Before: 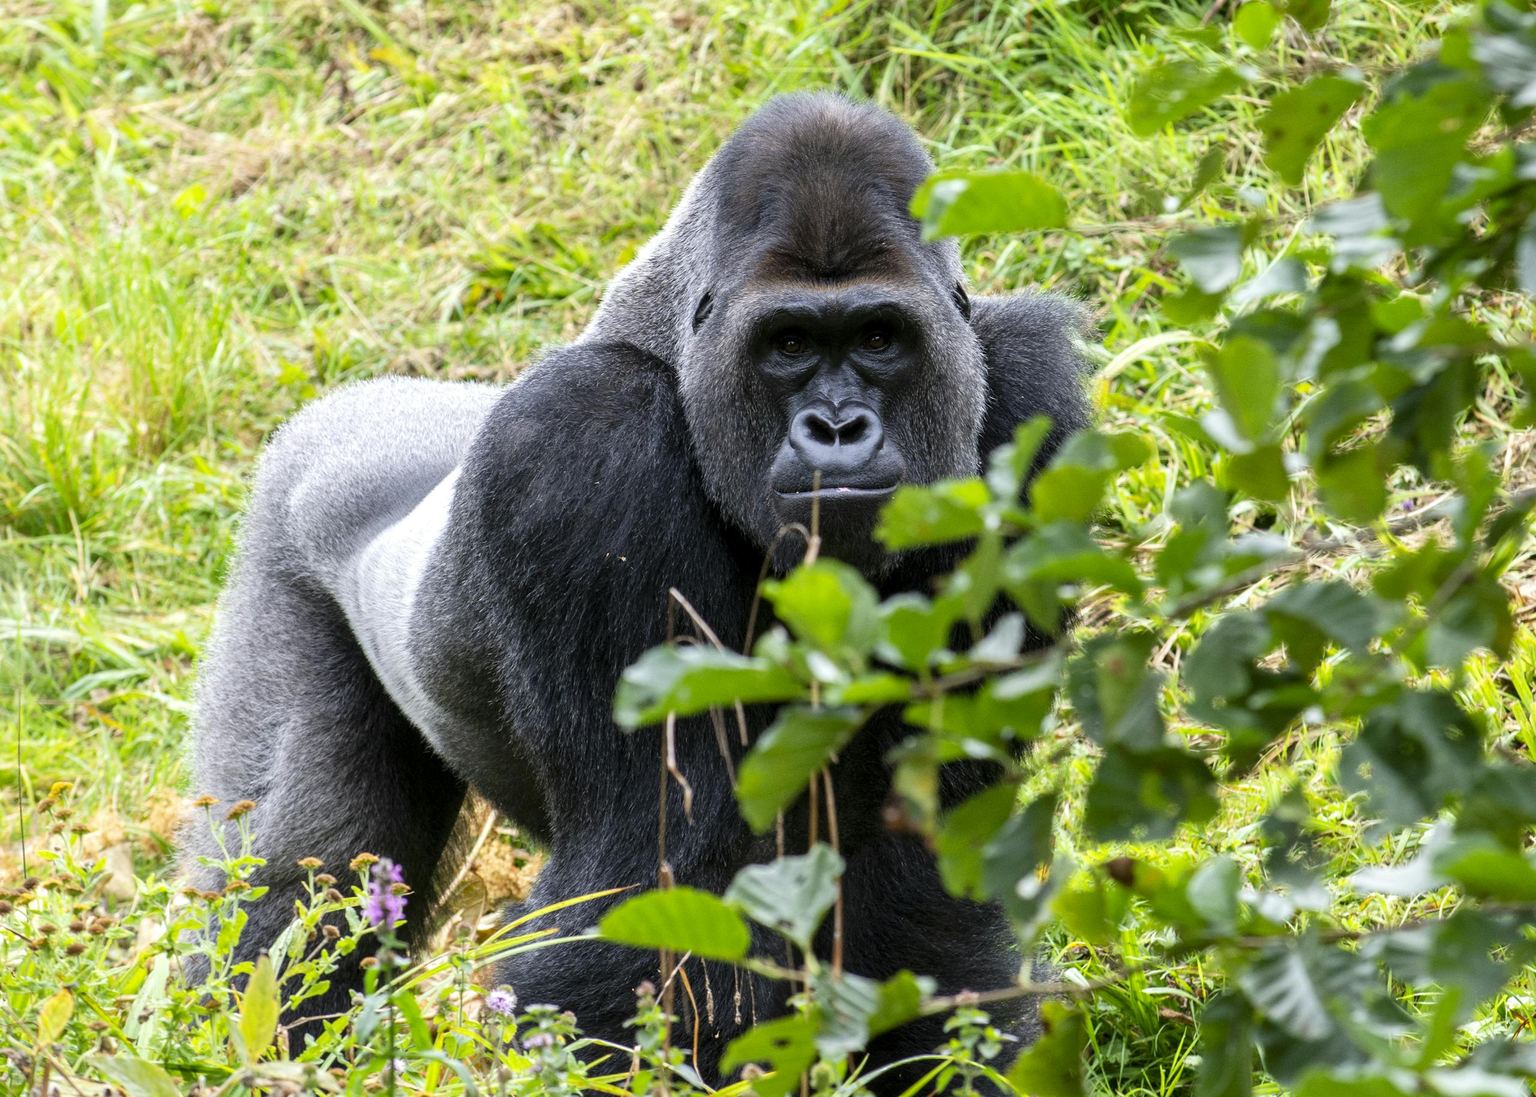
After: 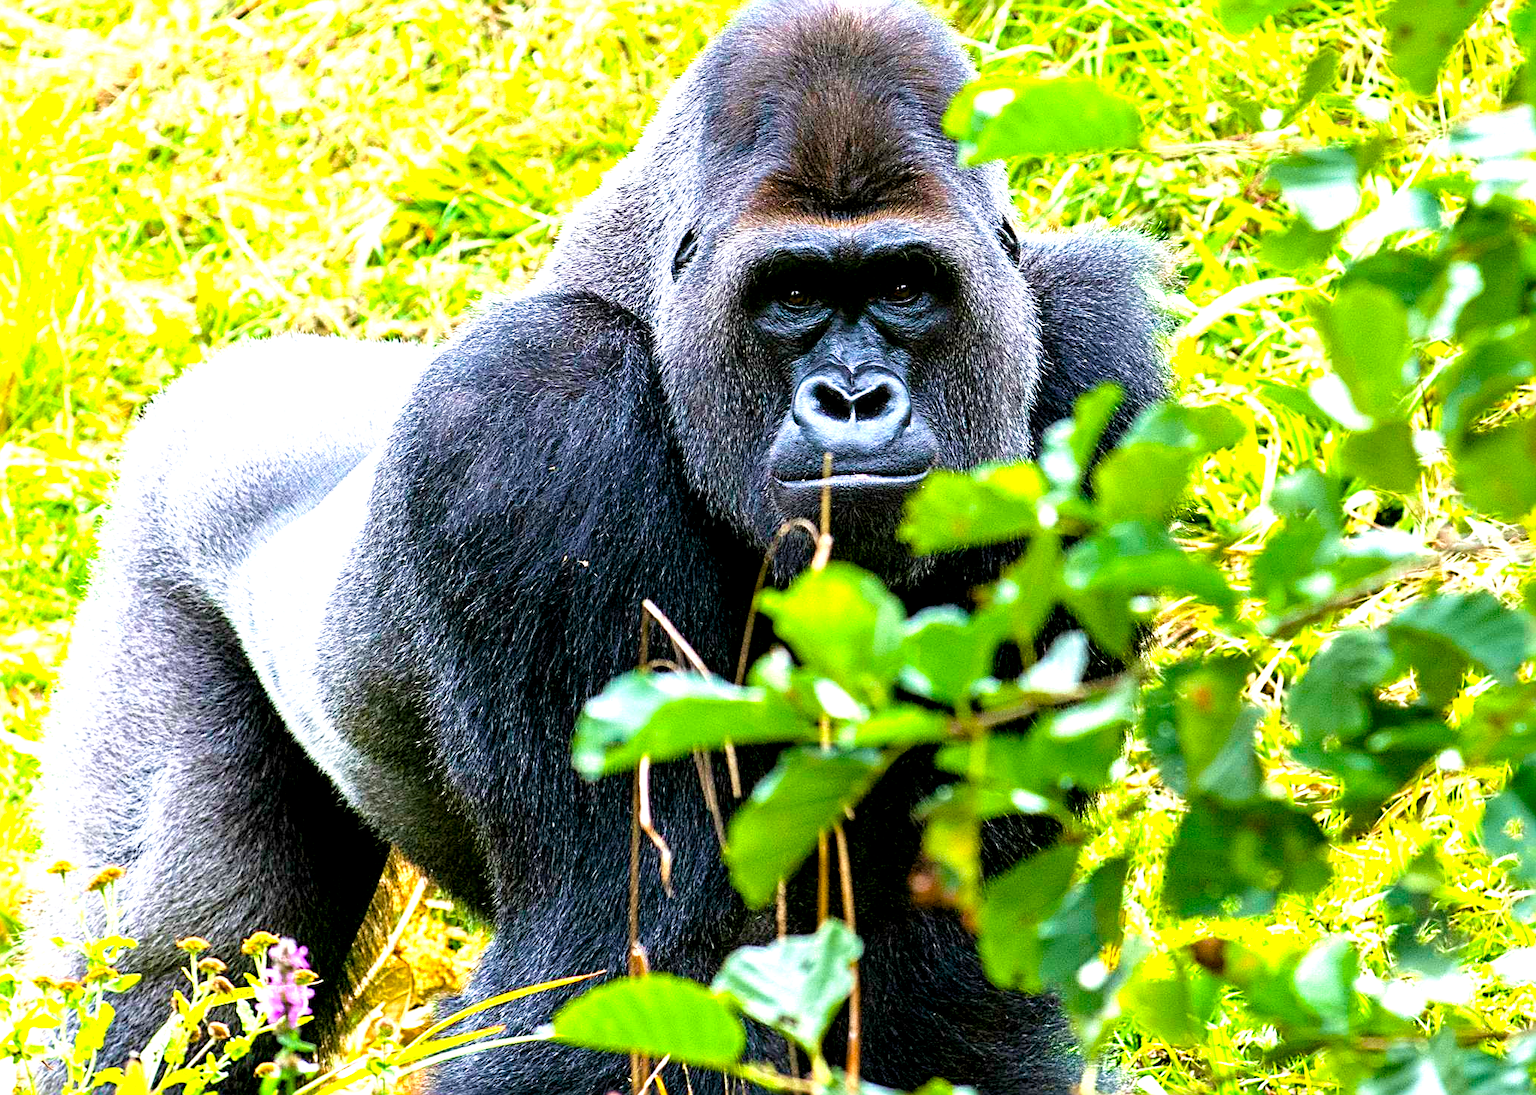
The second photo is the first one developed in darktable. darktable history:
sharpen: radius 3.054, amount 0.759
crop and rotate: left 10.233%, top 9.993%, right 9.933%, bottom 10.249%
exposure: exposure 1.141 EV, compensate highlight preservation false
color balance rgb: global offset › luminance -0.878%, linear chroma grading › global chroma 15.527%, perceptual saturation grading › global saturation 29.836%, global vibrance 9.379%
velvia: strength 30.63%
